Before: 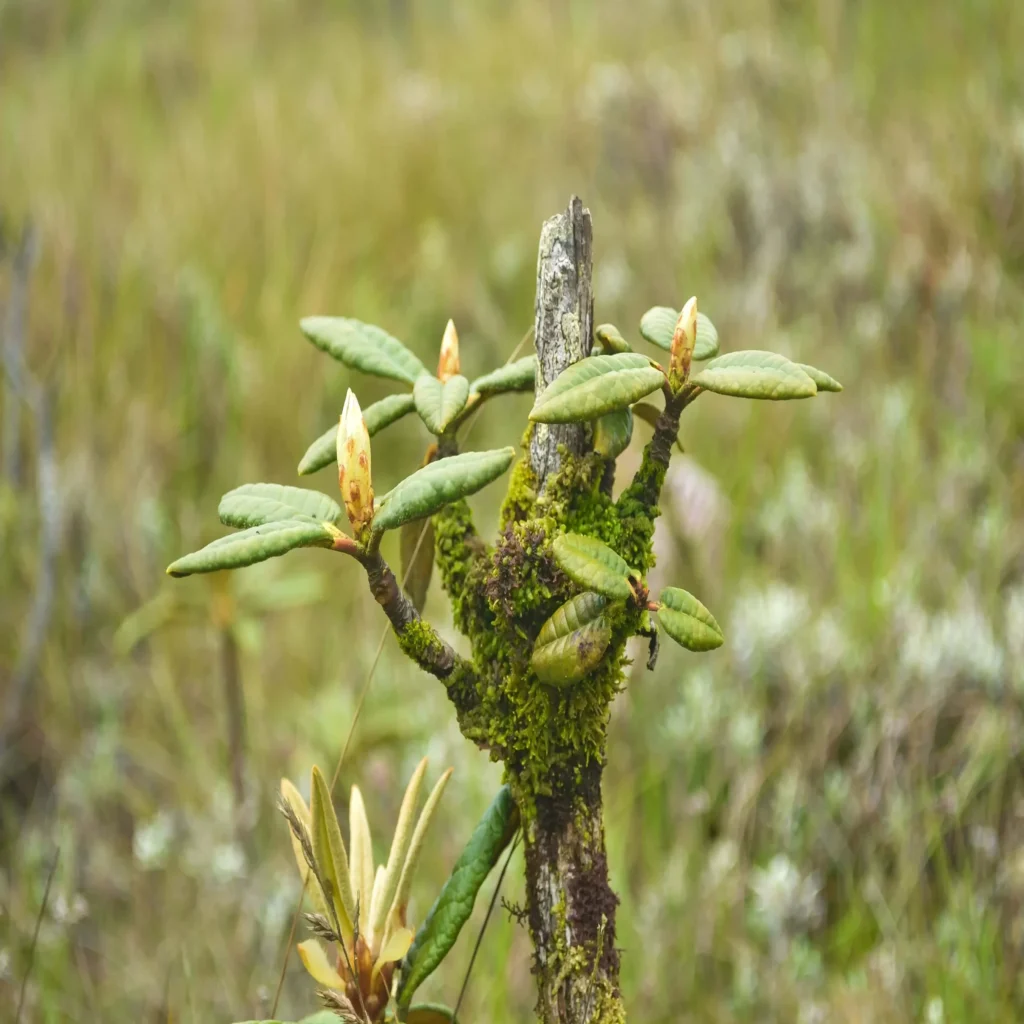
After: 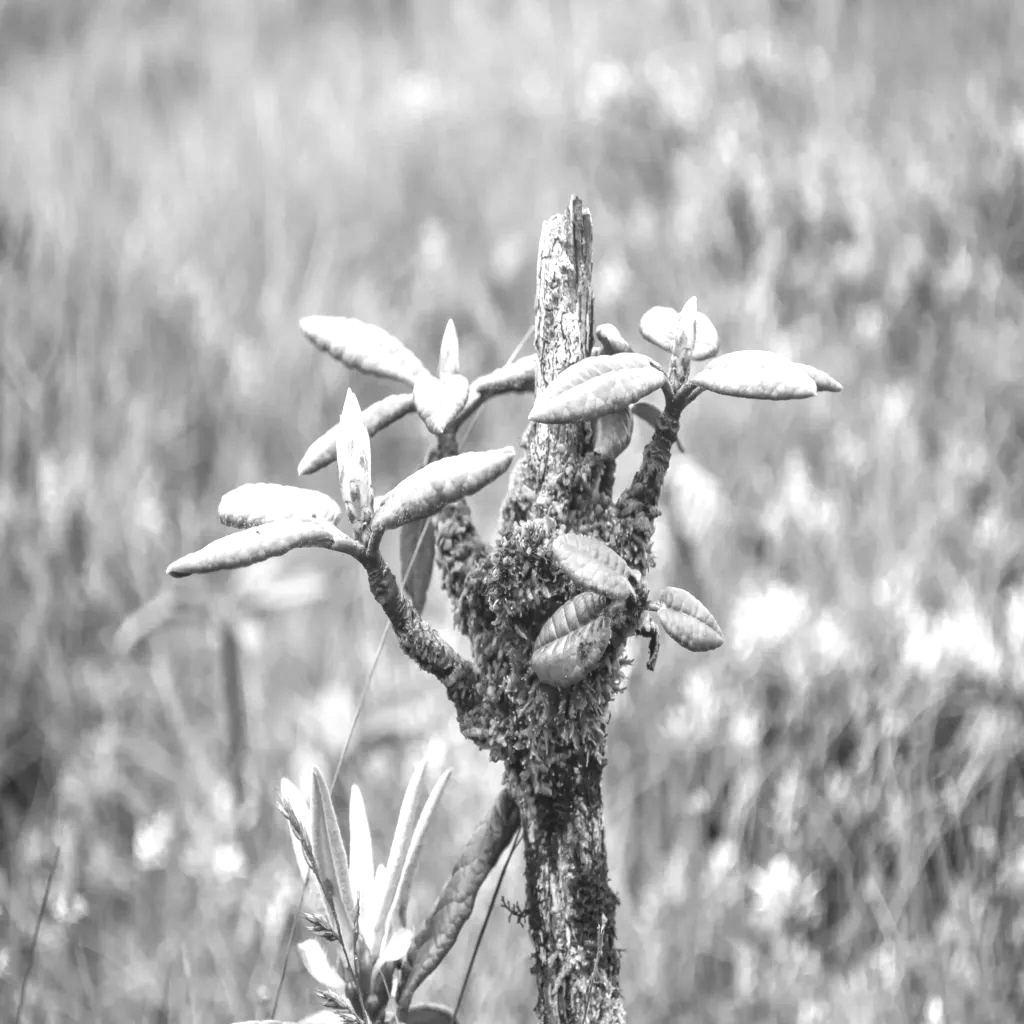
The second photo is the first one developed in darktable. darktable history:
local contrast: detail 130%
exposure: exposure 0.669 EV, compensate highlight preservation false
monochrome: on, module defaults
